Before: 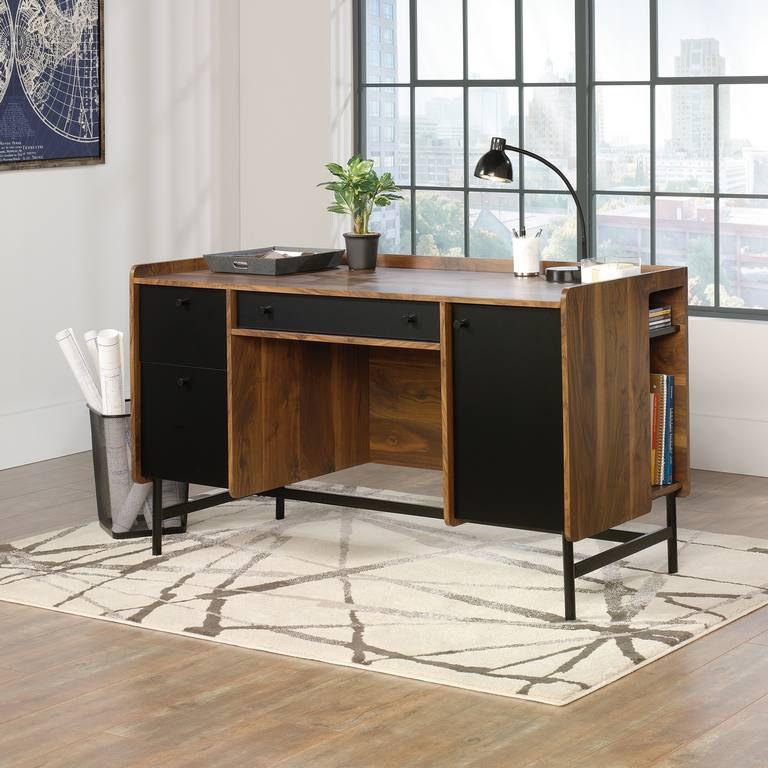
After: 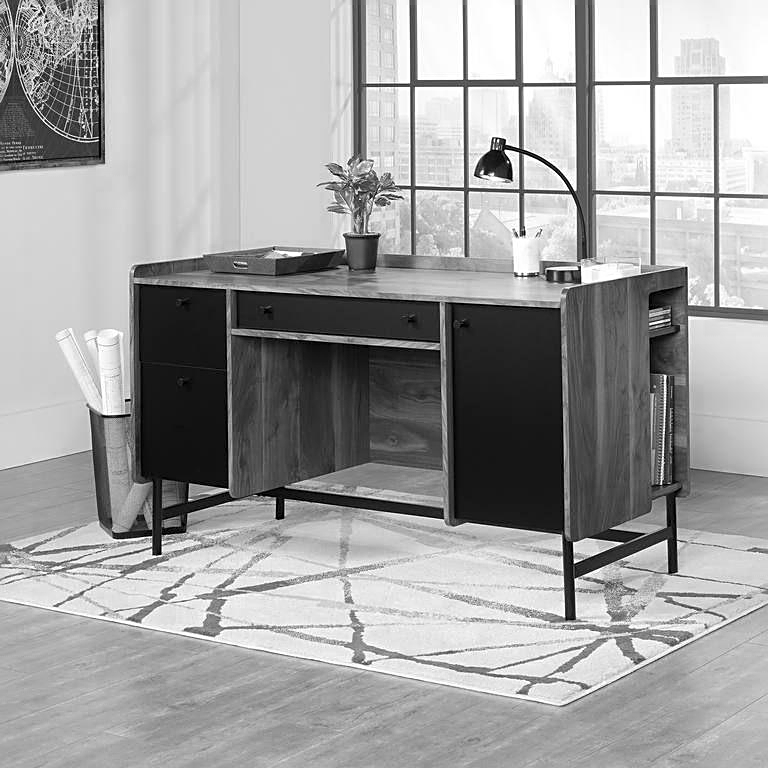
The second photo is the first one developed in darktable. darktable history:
color zones: curves: ch0 [(0.004, 0.588) (0.116, 0.636) (0.259, 0.476) (0.423, 0.464) (0.75, 0.5)]; ch1 [(0, 0) (0.143, 0) (0.286, 0) (0.429, 0) (0.571, 0) (0.714, 0) (0.857, 0)]
sharpen: on, module defaults
